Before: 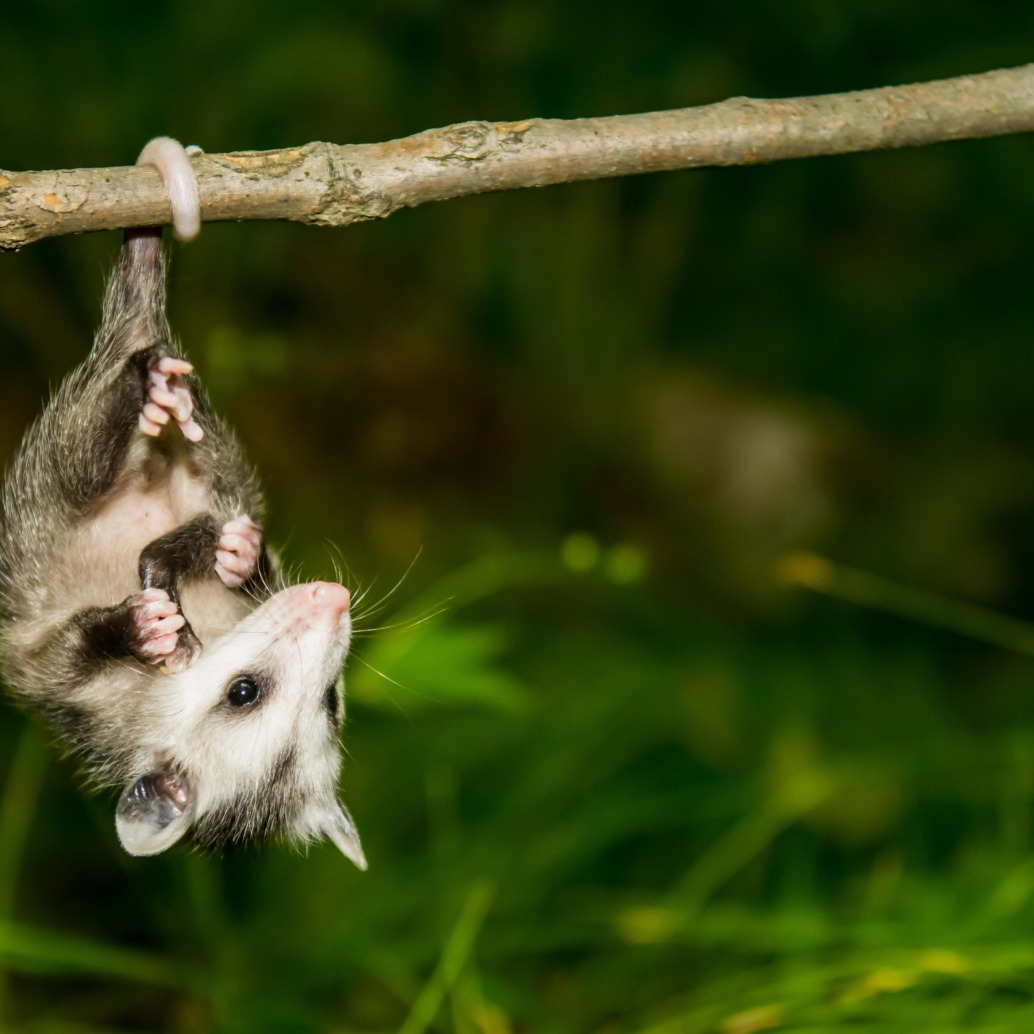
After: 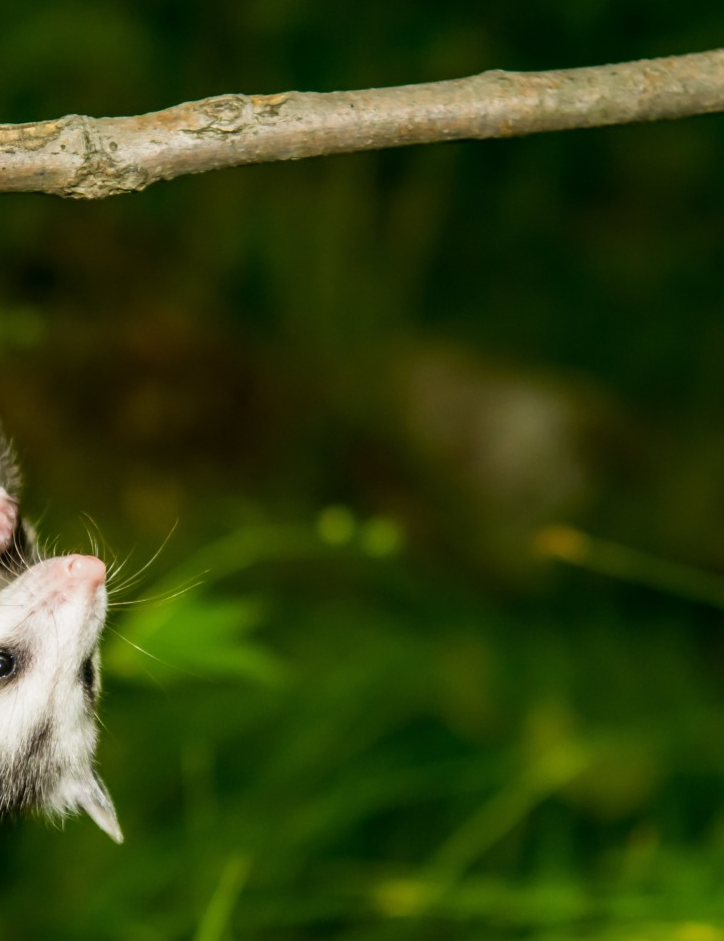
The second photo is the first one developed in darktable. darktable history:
crop and rotate: left 23.604%, top 2.672%, right 6.32%, bottom 6.246%
